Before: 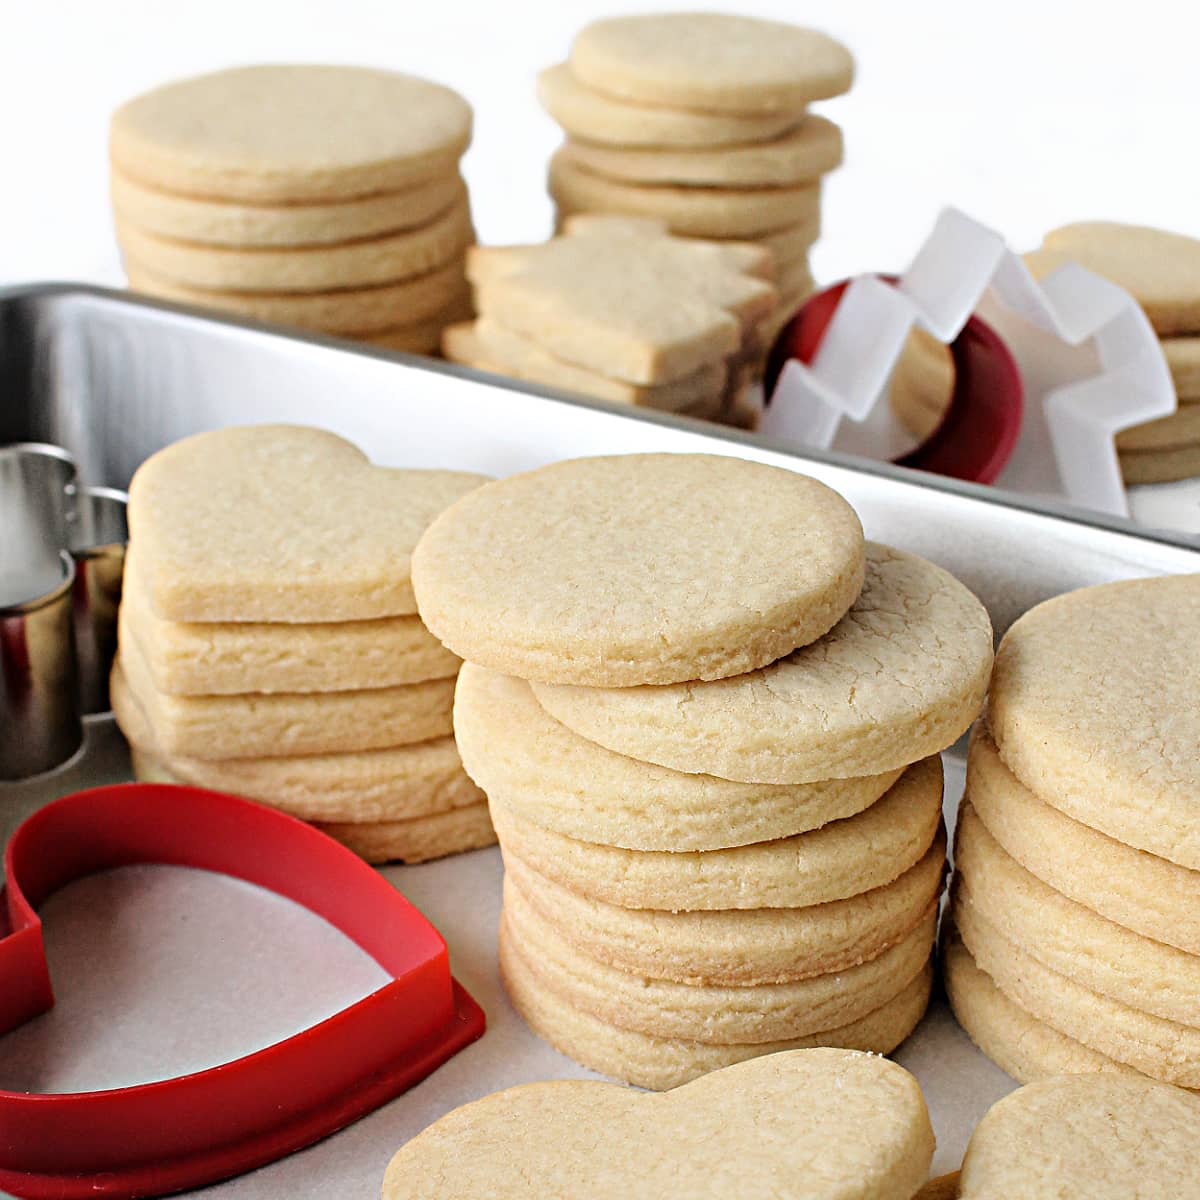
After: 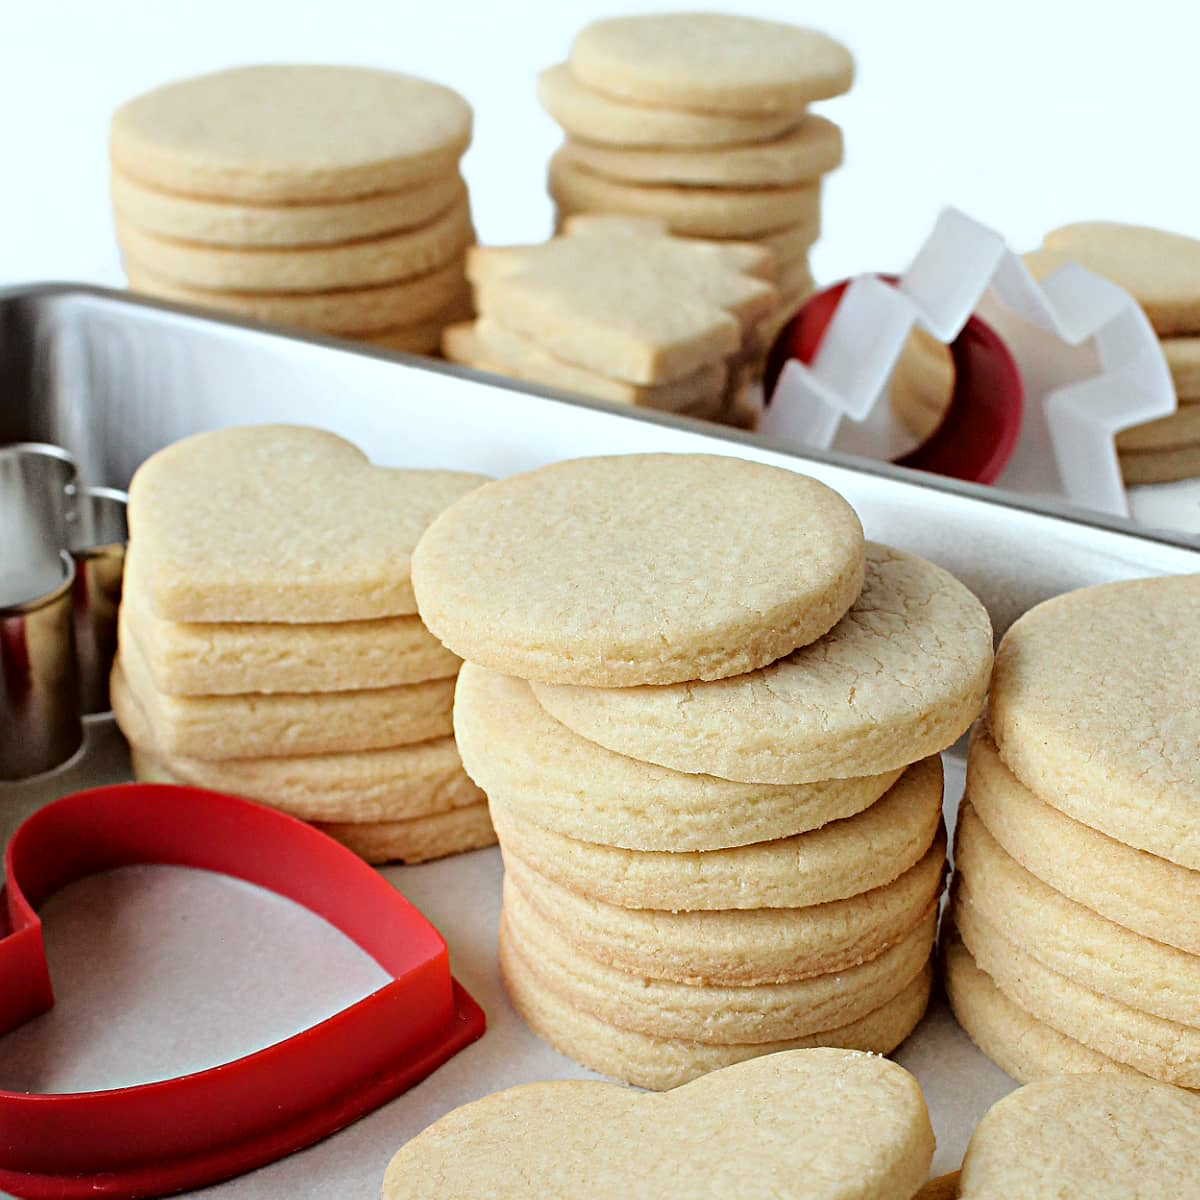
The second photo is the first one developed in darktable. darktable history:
color correction: highlights a* -5.1, highlights b* -3.68, shadows a* 4.02, shadows b* 4.26
